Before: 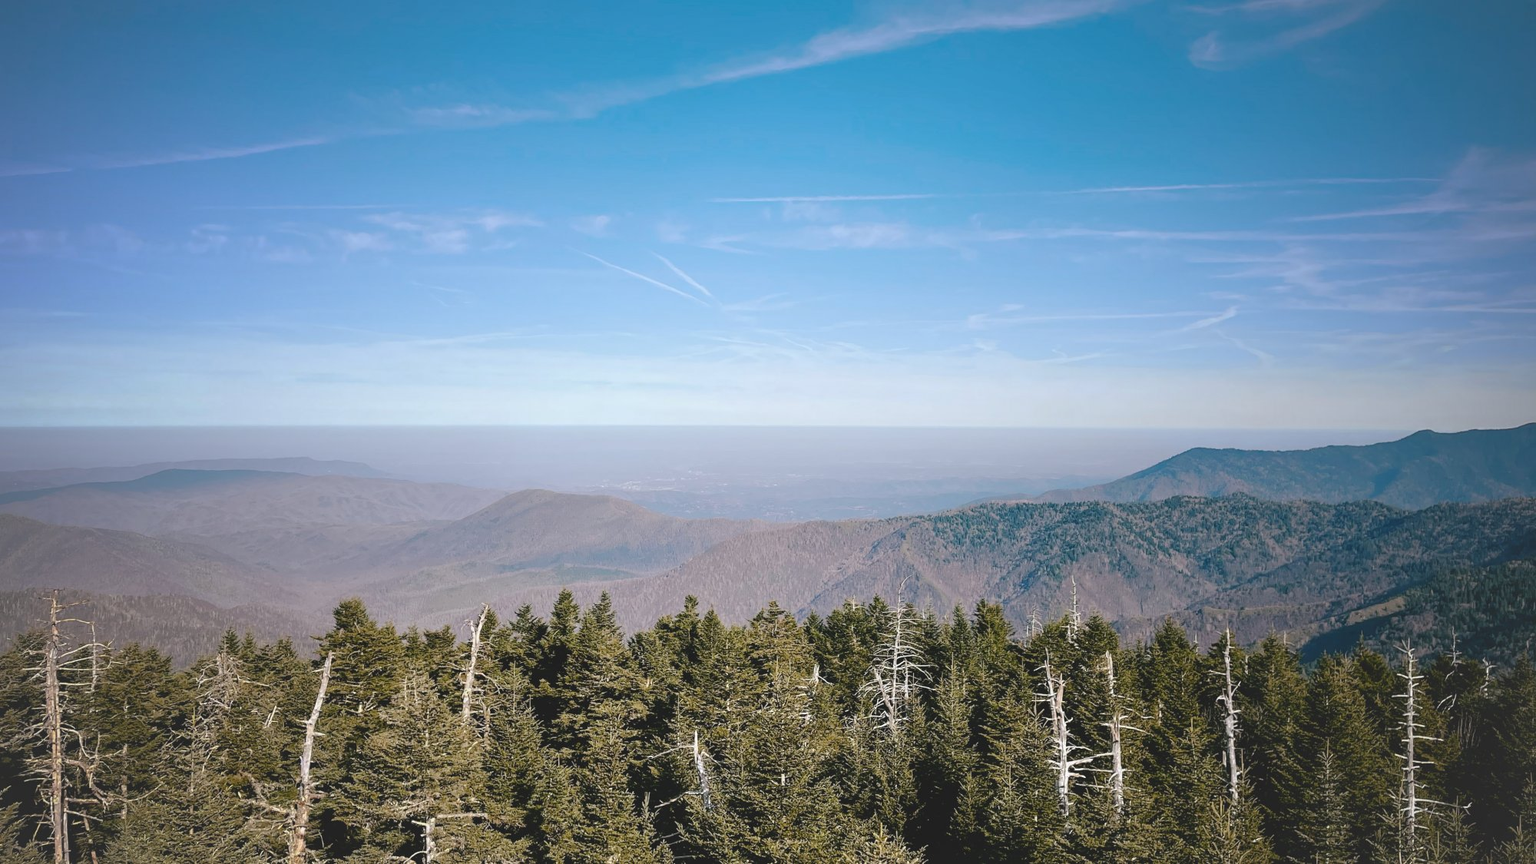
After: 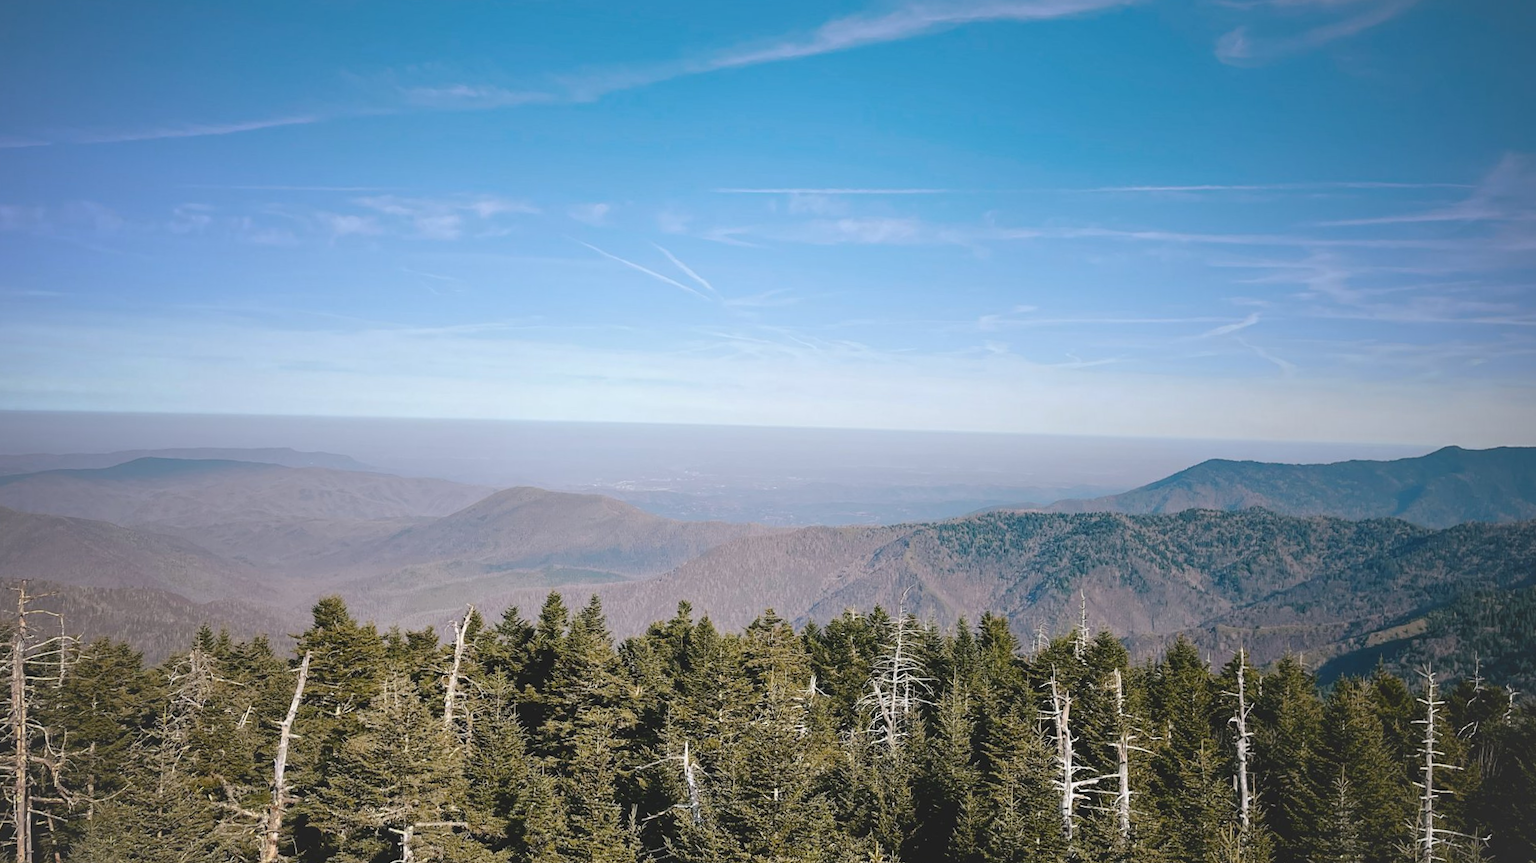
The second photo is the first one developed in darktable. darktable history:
crop and rotate: angle -1.3°
